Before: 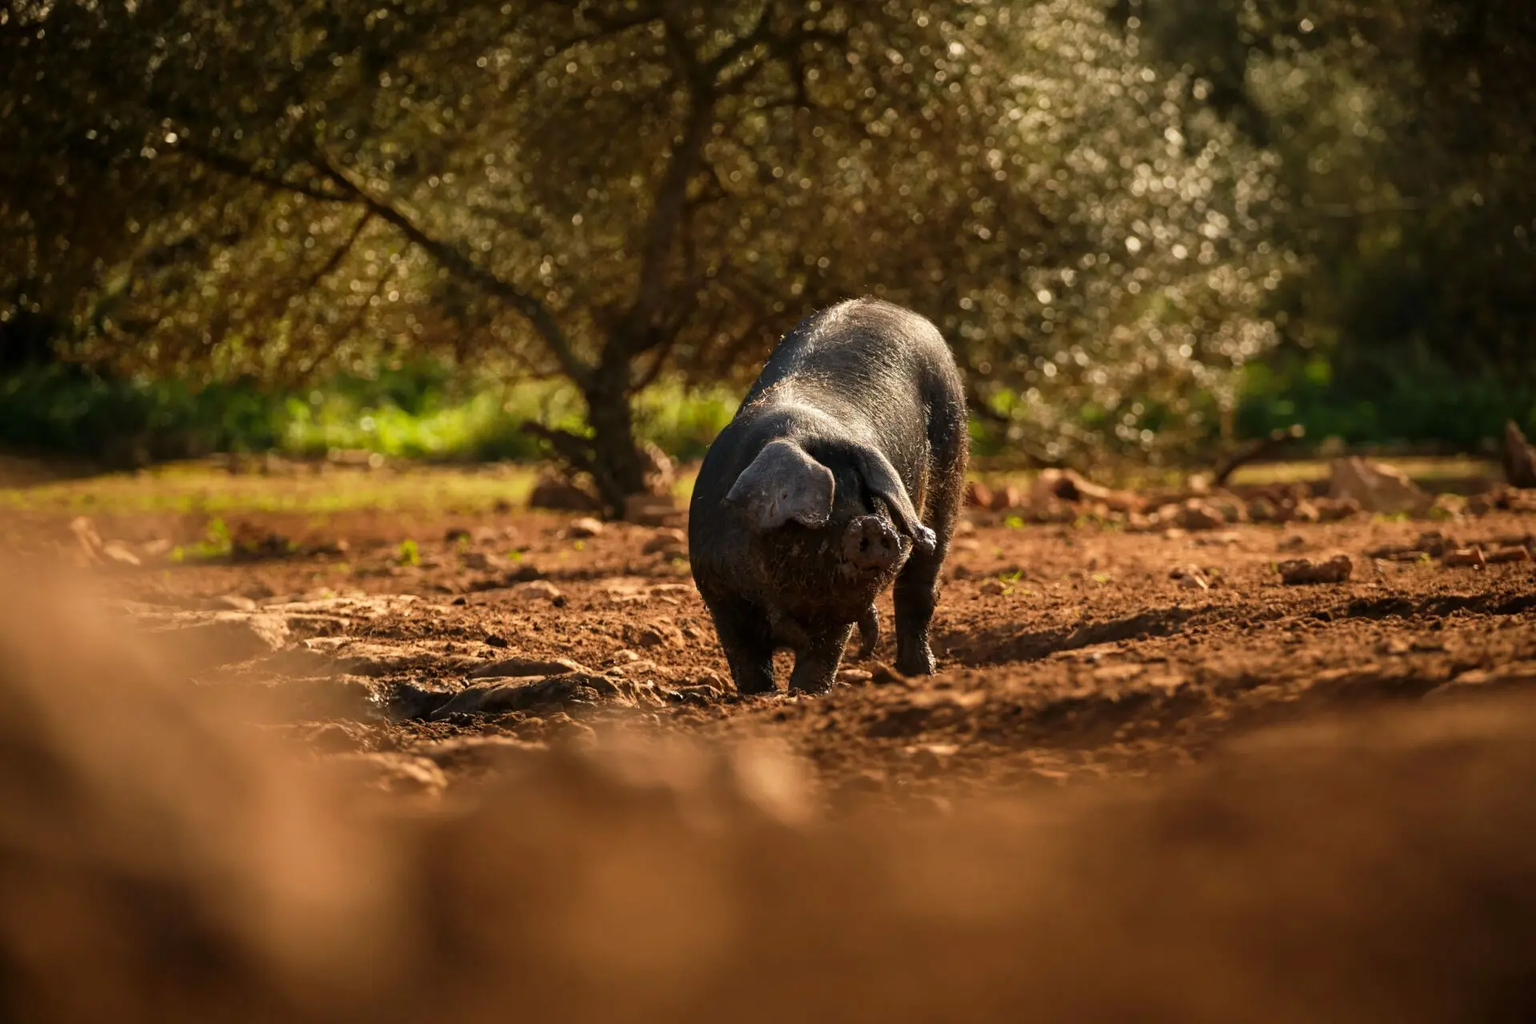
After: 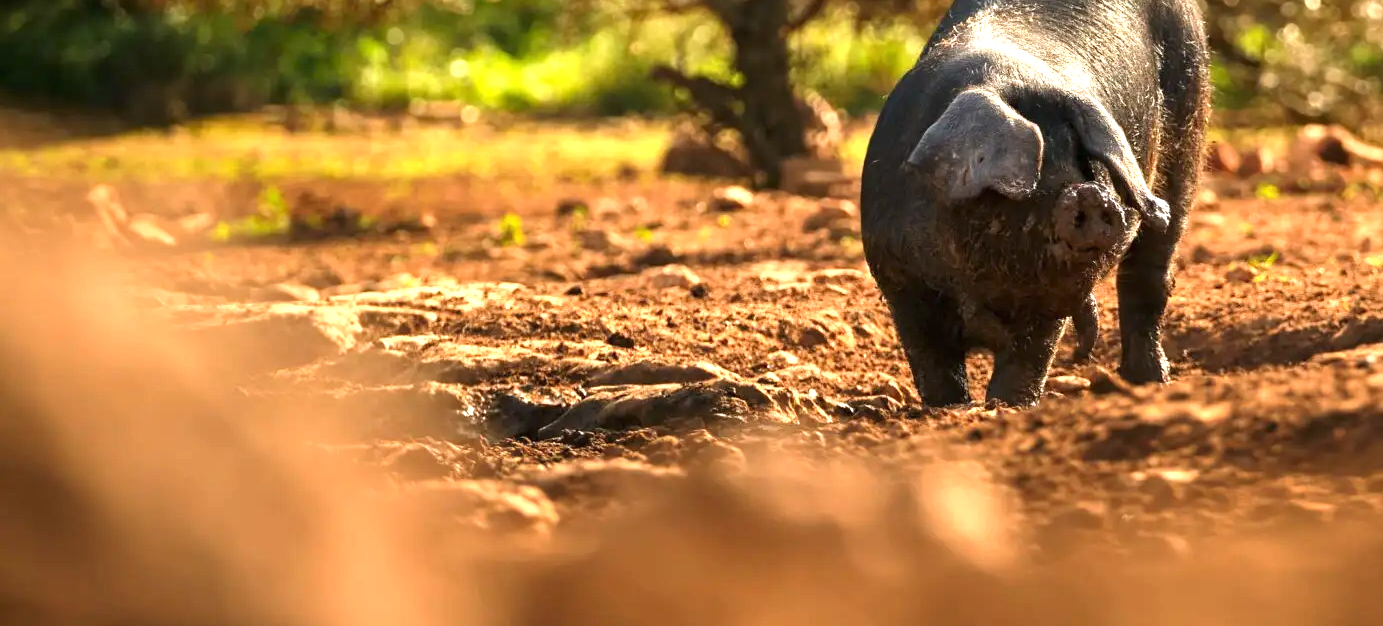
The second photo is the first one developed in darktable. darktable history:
crop: top 36.02%, right 27.926%, bottom 15.048%
exposure: black level correction 0, exposure 1.098 EV, compensate exposure bias true, compensate highlight preservation false
